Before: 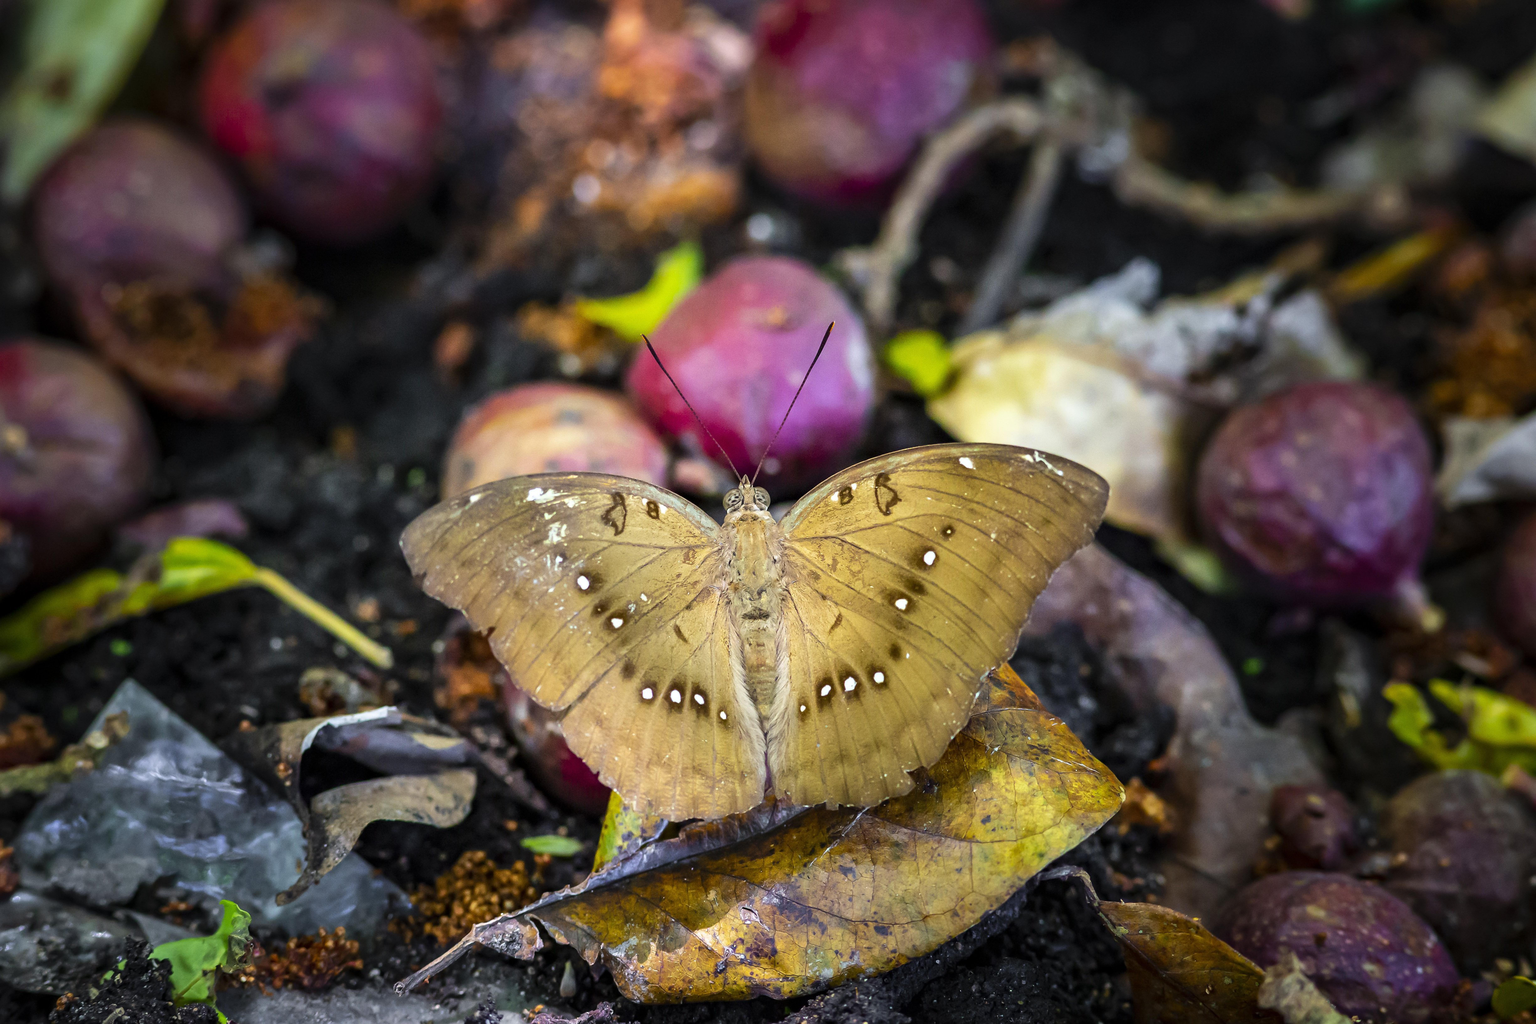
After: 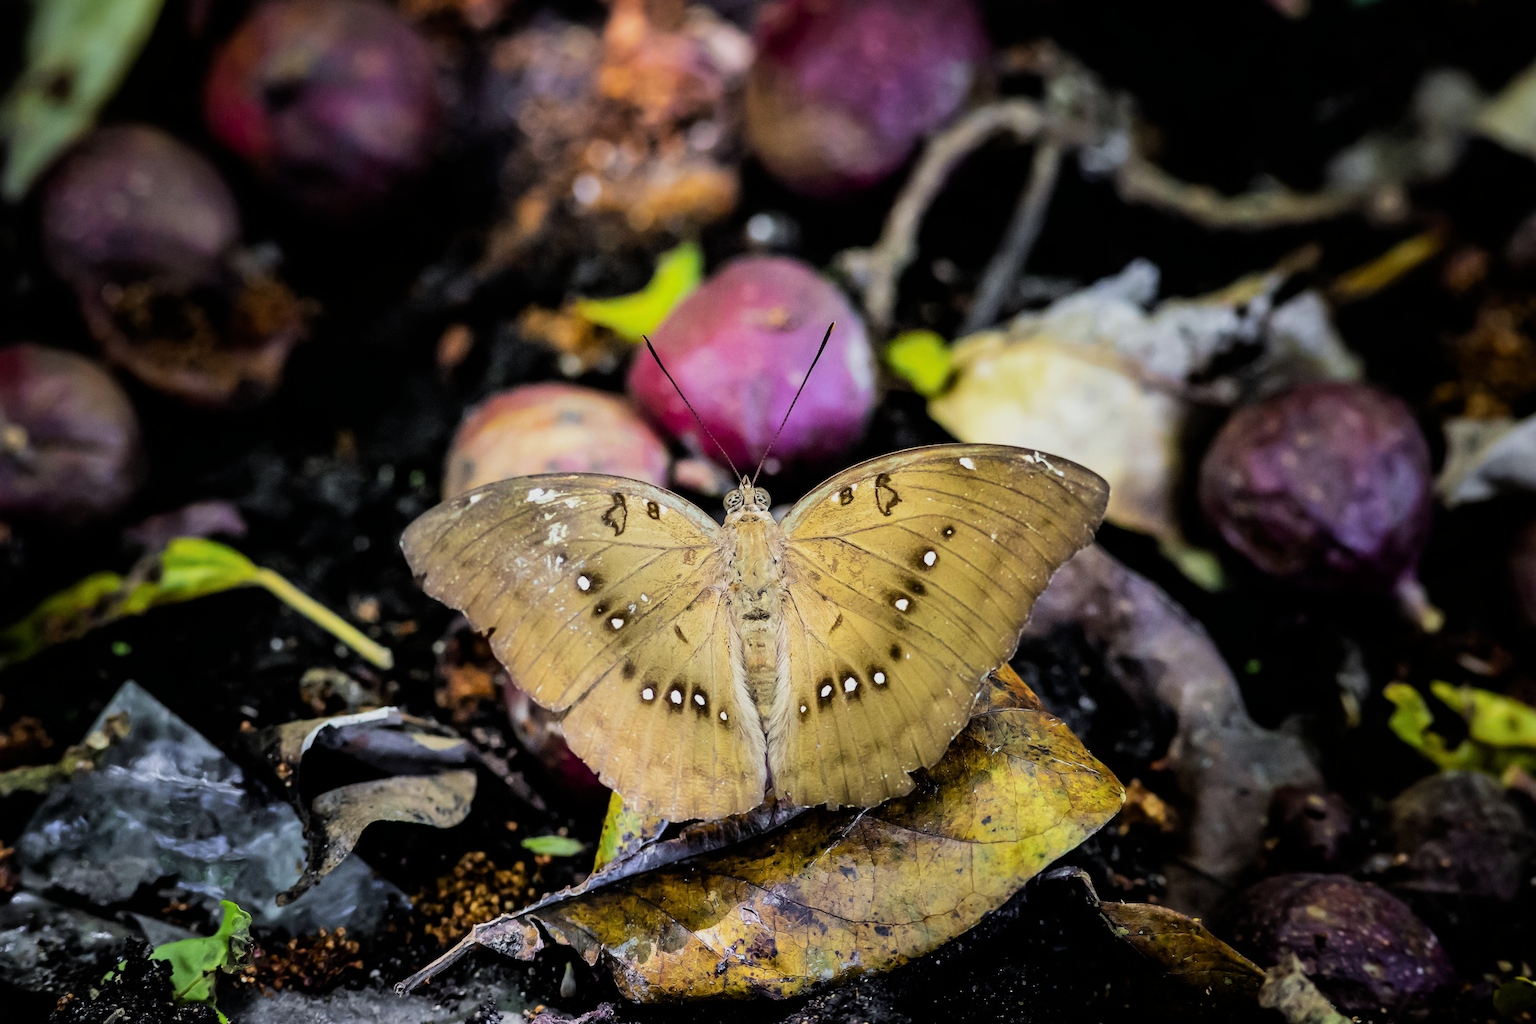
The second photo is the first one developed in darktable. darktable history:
tone equalizer: on, module defaults
filmic rgb: black relative exposure -5.03 EV, white relative exposure 3.97 EV, hardness 2.9, contrast 1.296, highlights saturation mix -29.34%
